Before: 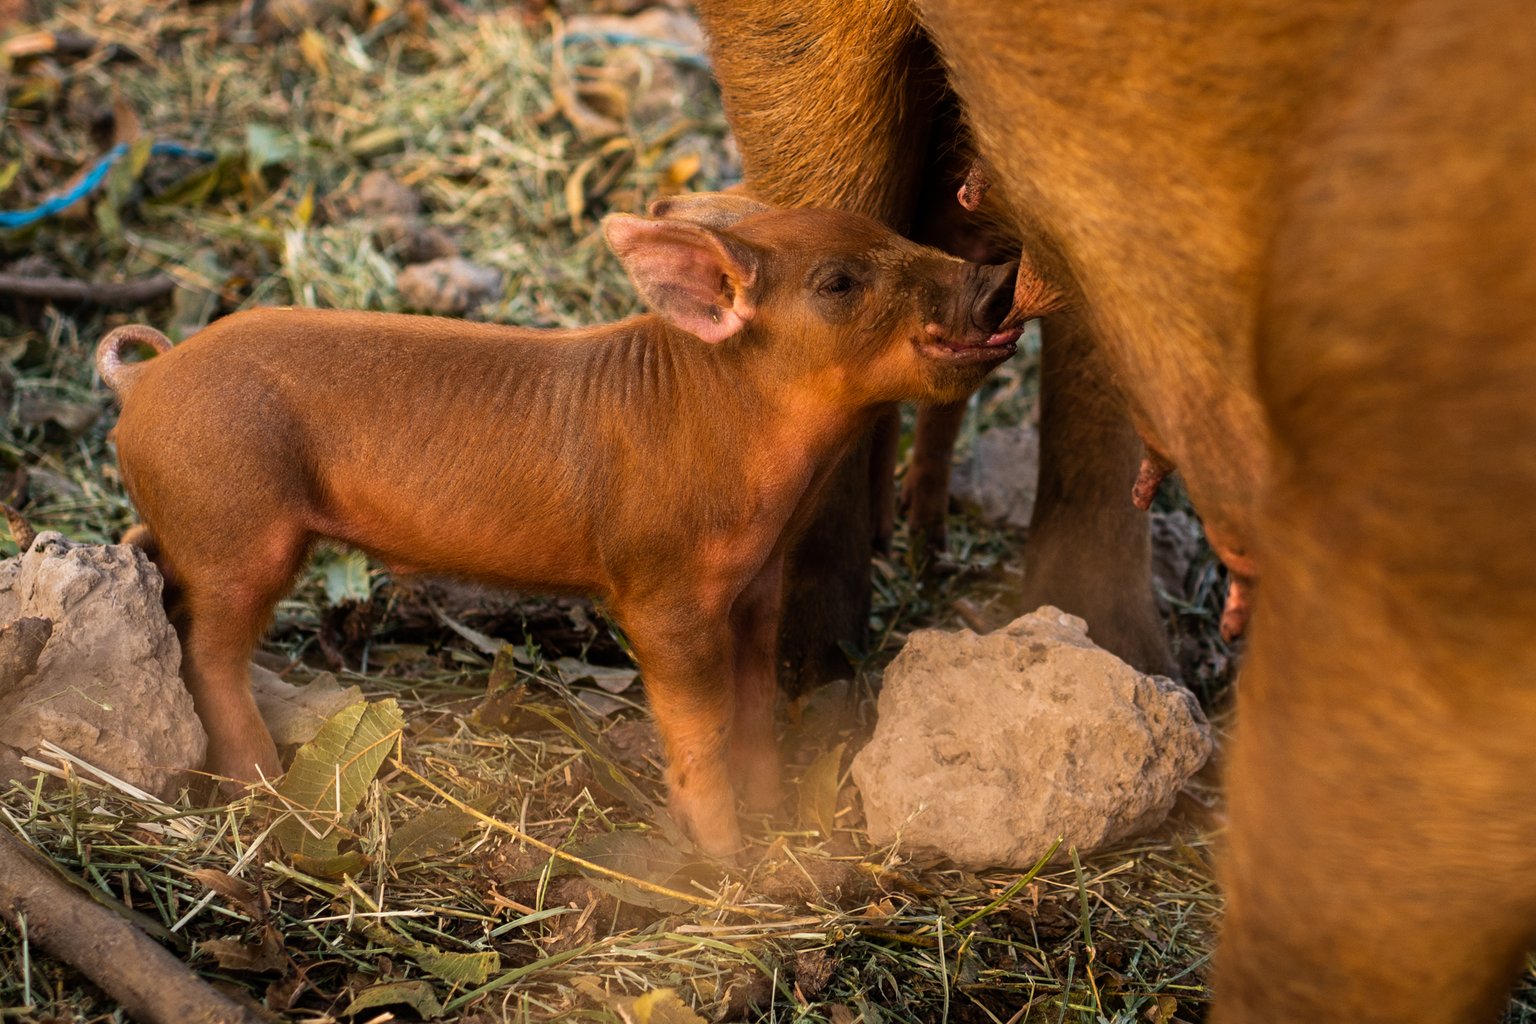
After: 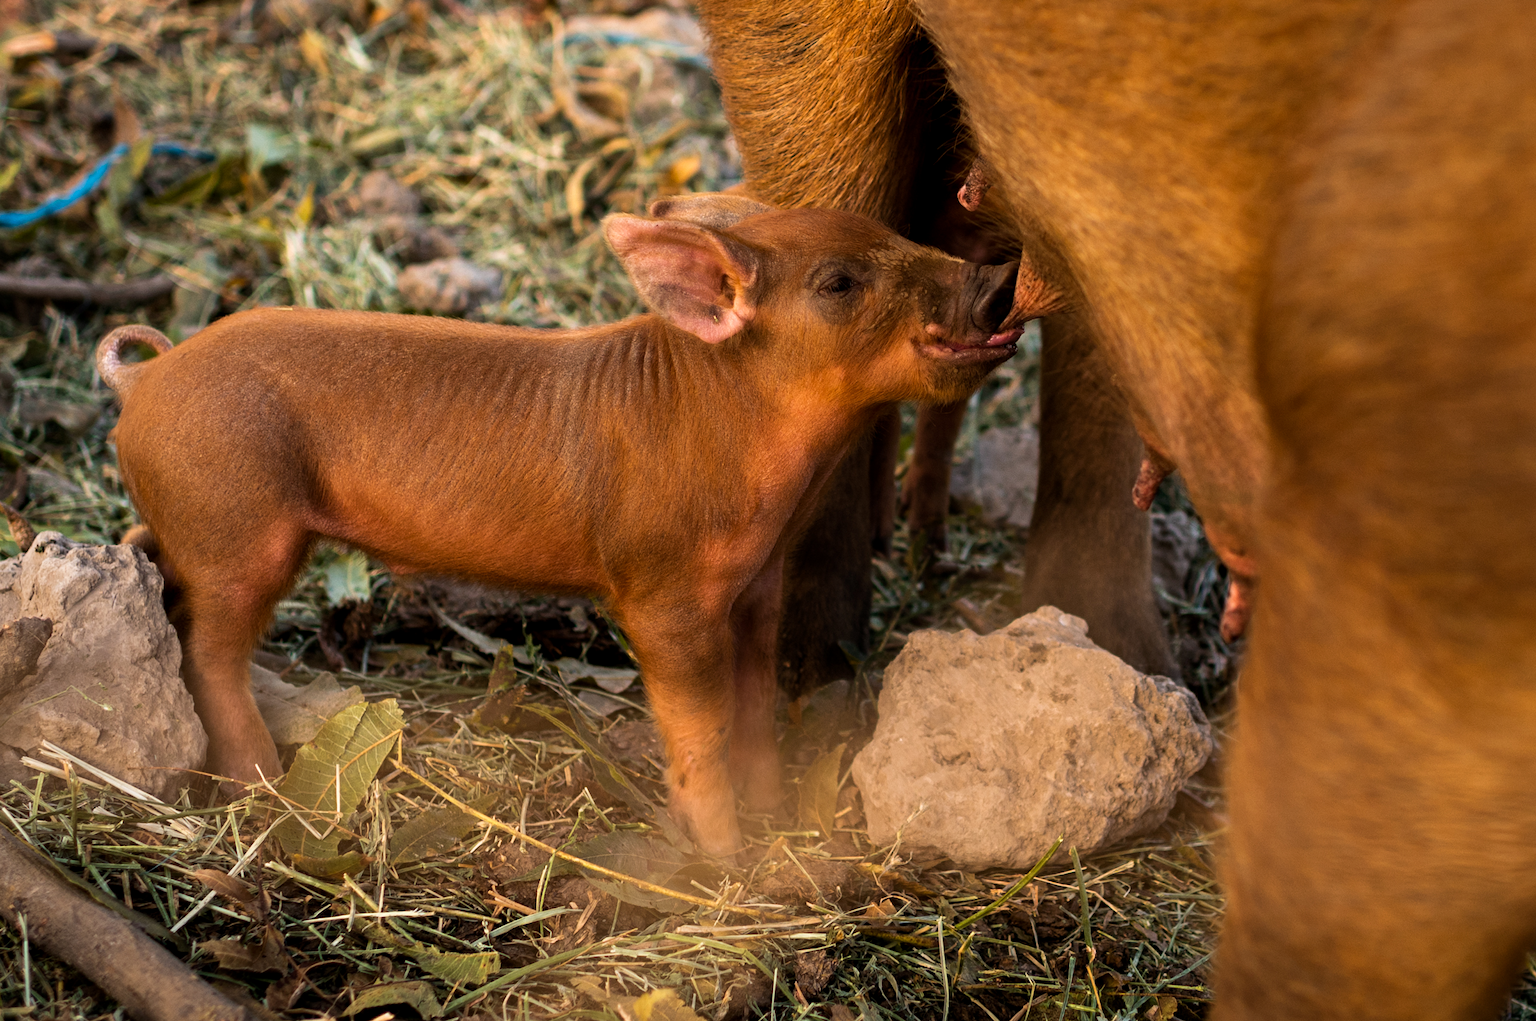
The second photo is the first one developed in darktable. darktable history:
contrast equalizer: octaves 7, y [[0.6 ×6], [0.55 ×6], [0 ×6], [0 ×6], [0 ×6]], mix 0.15
crop: top 0.05%, bottom 0.098%
